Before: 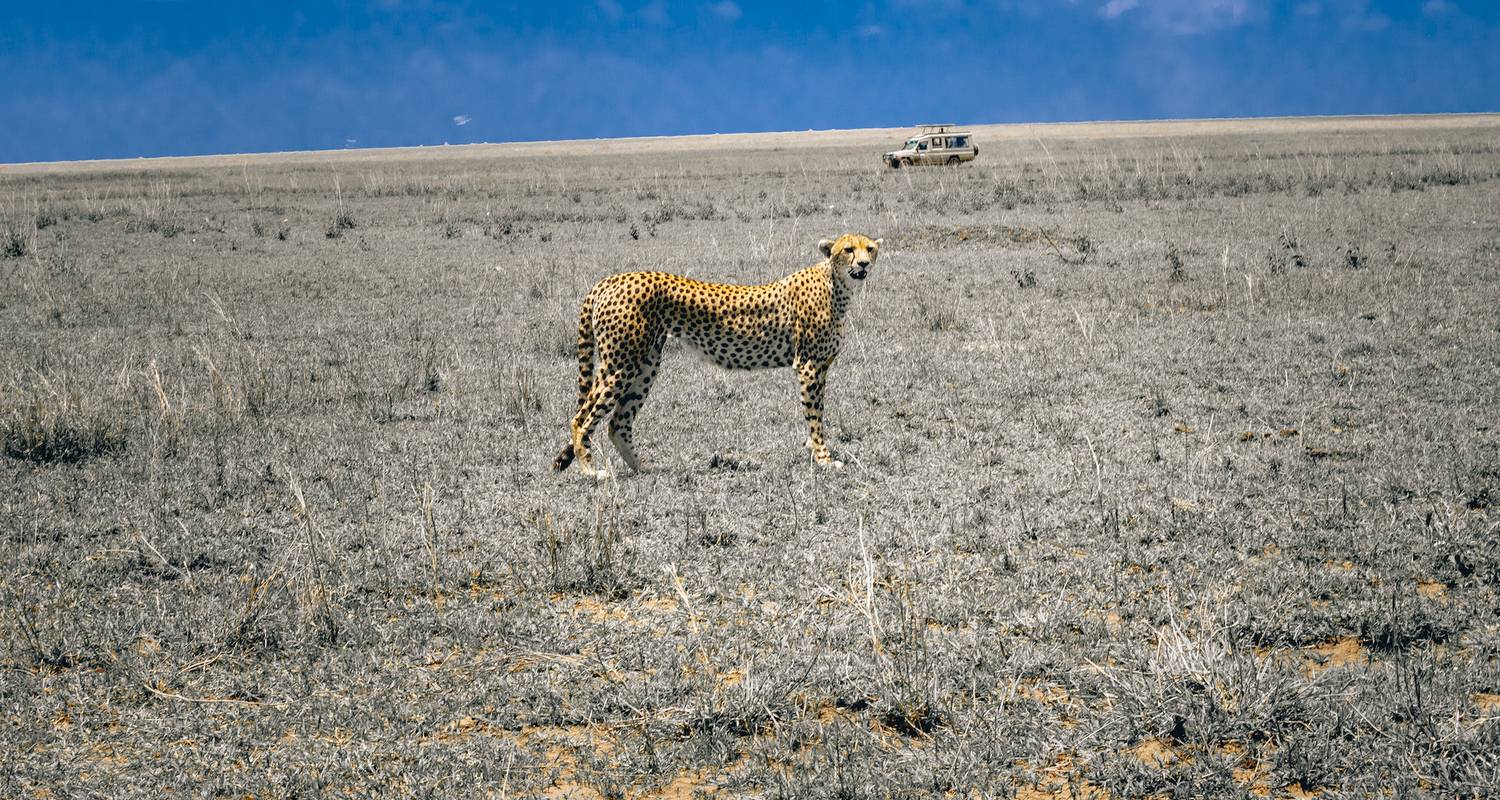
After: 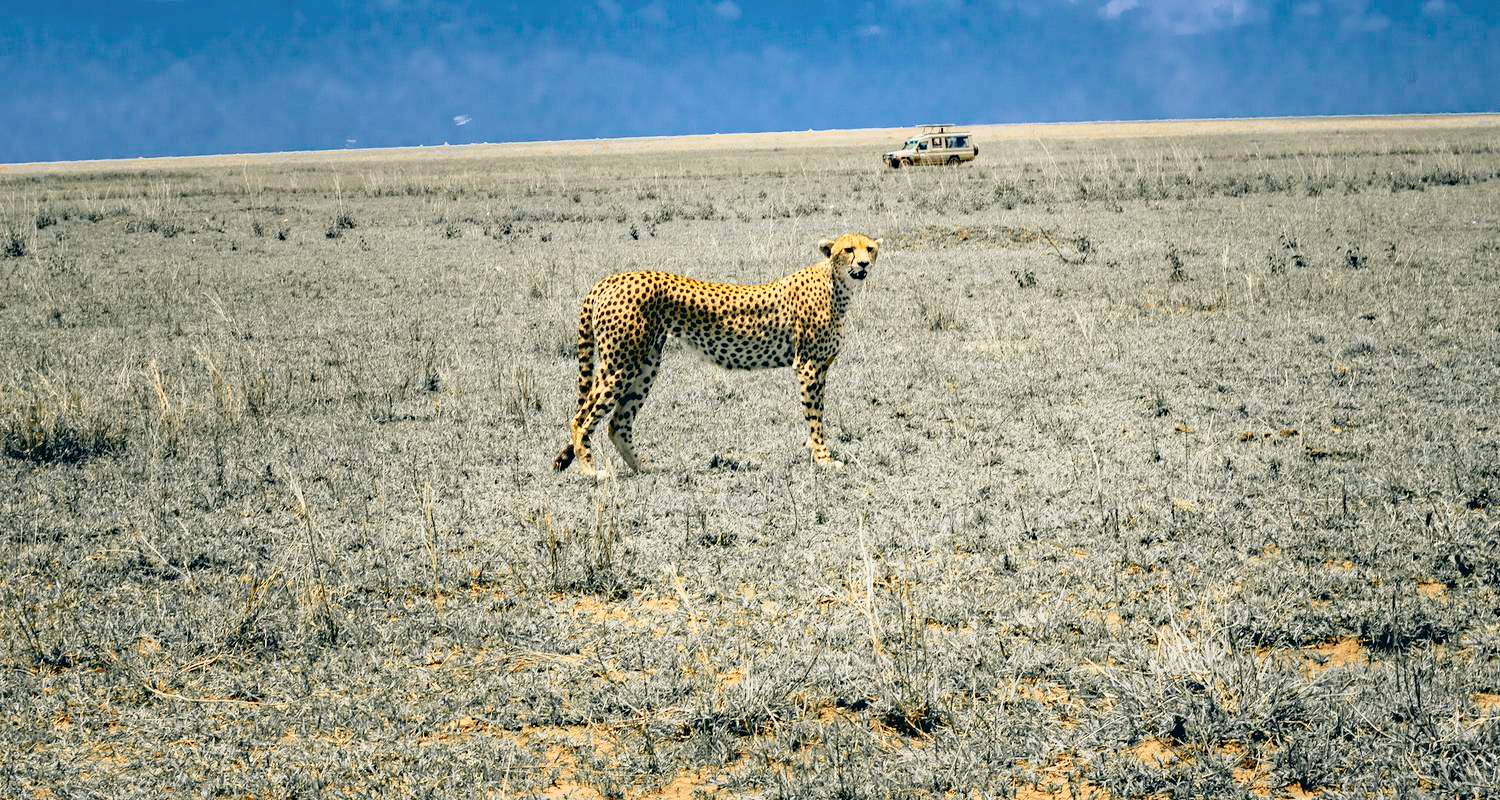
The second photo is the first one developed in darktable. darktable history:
tone curve: curves: ch0 [(0, 0) (0.114, 0.083) (0.291, 0.3) (0.447, 0.535) (0.602, 0.712) (0.772, 0.864) (0.999, 0.978)]; ch1 [(0, 0) (0.389, 0.352) (0.458, 0.433) (0.486, 0.474) (0.509, 0.505) (0.535, 0.541) (0.555, 0.557) (0.677, 0.724) (1, 1)]; ch2 [(0, 0) (0.369, 0.388) (0.449, 0.431) (0.501, 0.5) (0.528, 0.552) (0.561, 0.596) (0.697, 0.721) (1, 1)], color space Lab, independent channels, preserve colors none
haze removal: compatibility mode true, adaptive false
